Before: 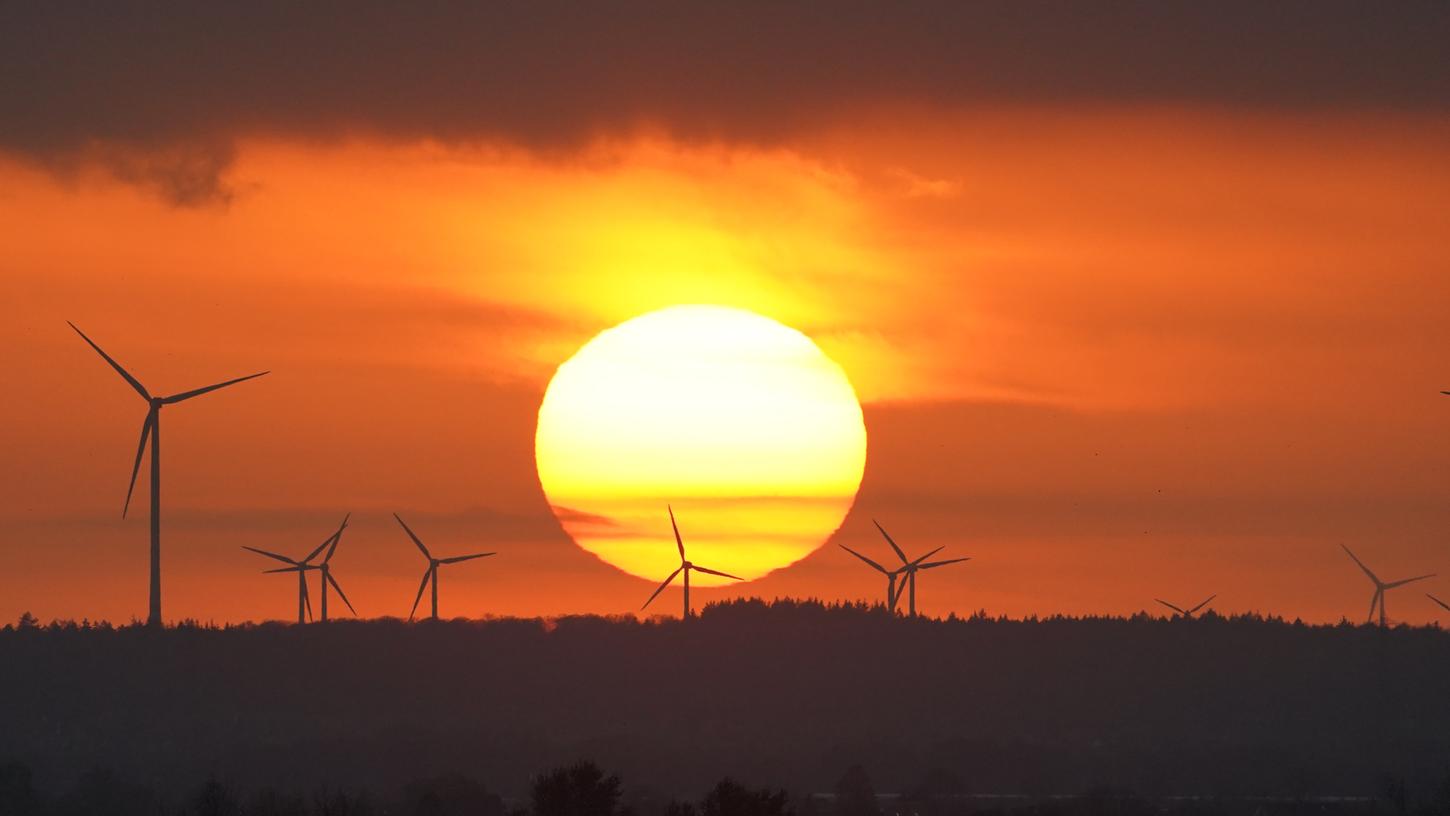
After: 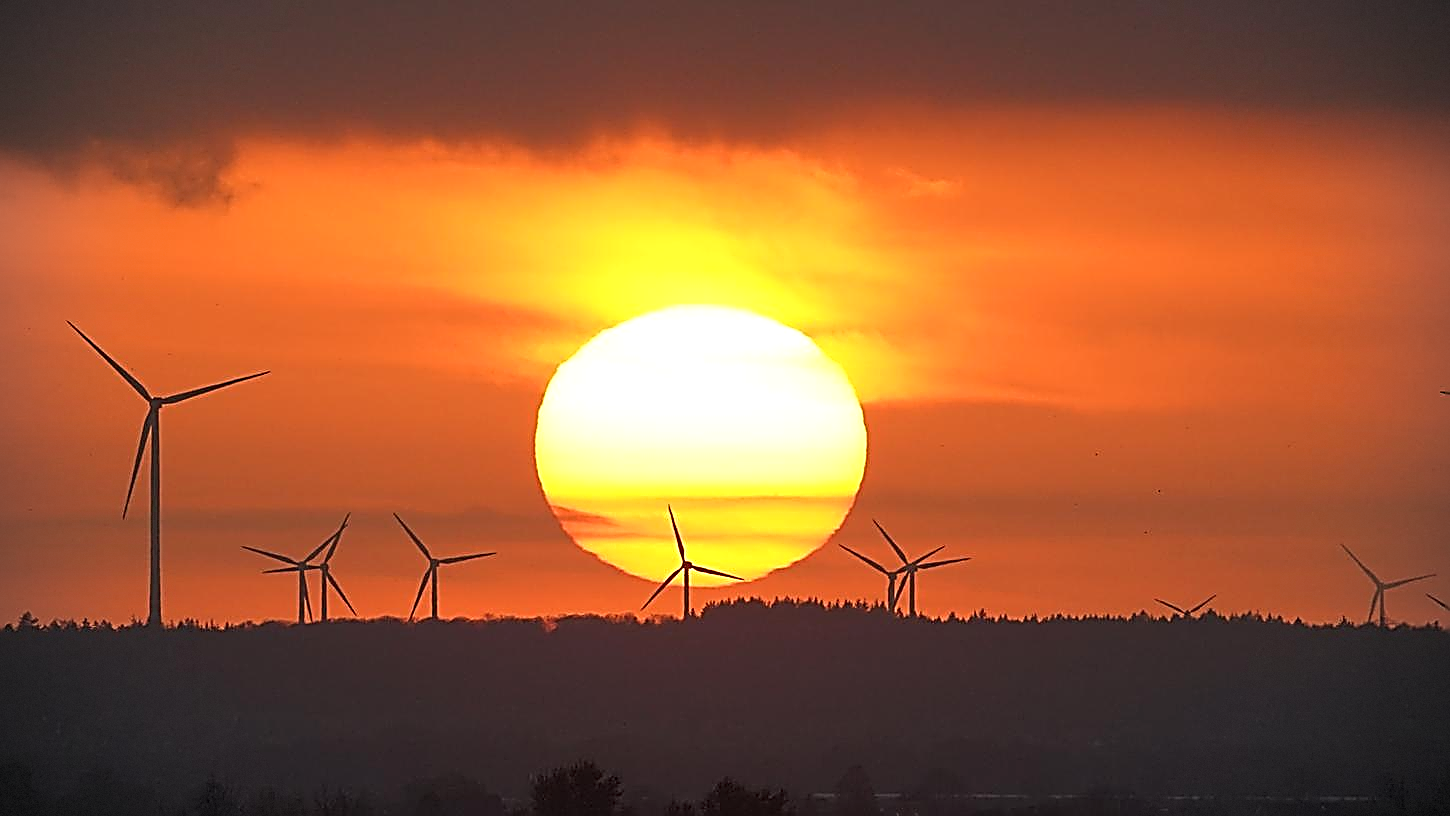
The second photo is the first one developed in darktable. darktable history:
sharpen: amount 1.996
vignetting: fall-off start 79.68%, brightness -0.575, dithering 8-bit output
exposure: exposure 0.201 EV, compensate exposure bias true, compensate highlight preservation false
